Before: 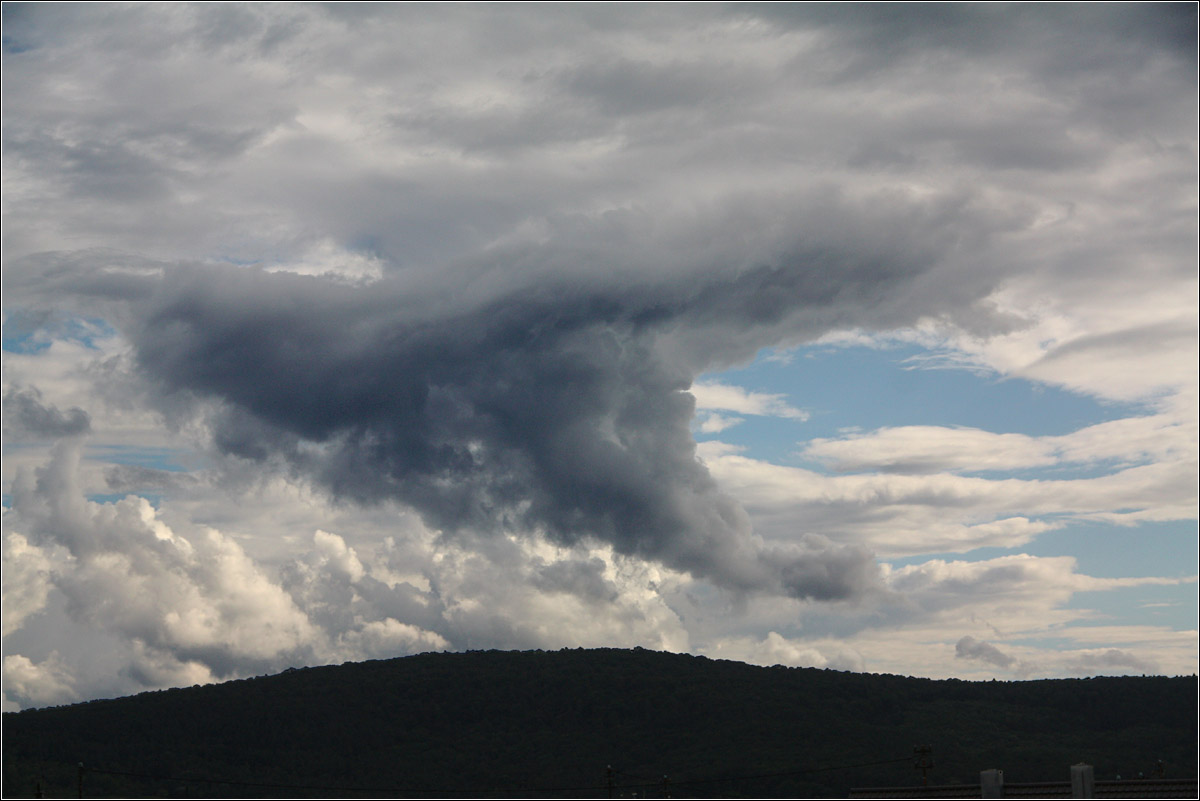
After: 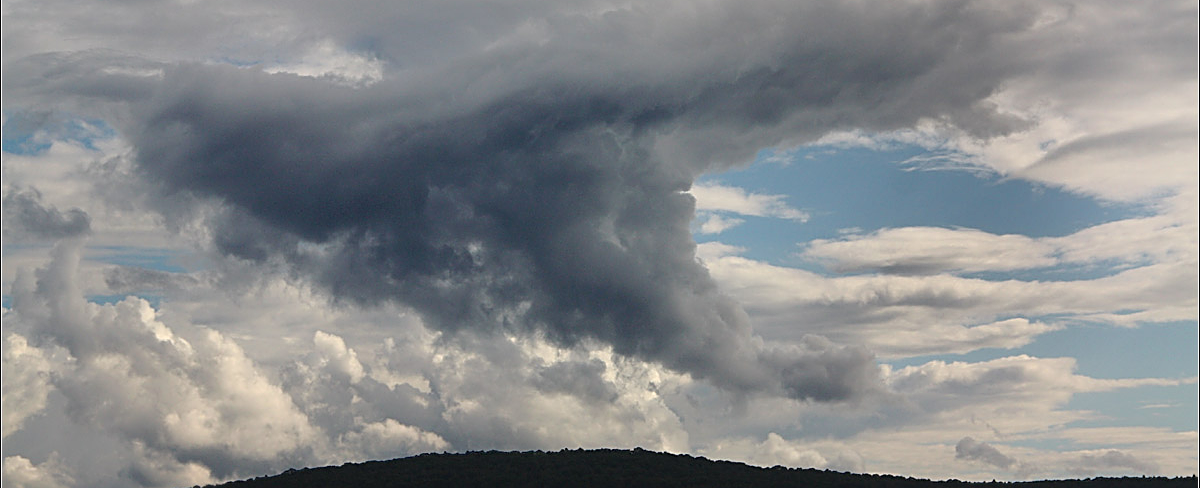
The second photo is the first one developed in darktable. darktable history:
sharpen: amount 0.552
shadows and highlights: shadows 20.99, highlights -81.18, soften with gaussian
crop and rotate: top 25.031%, bottom 13.989%
